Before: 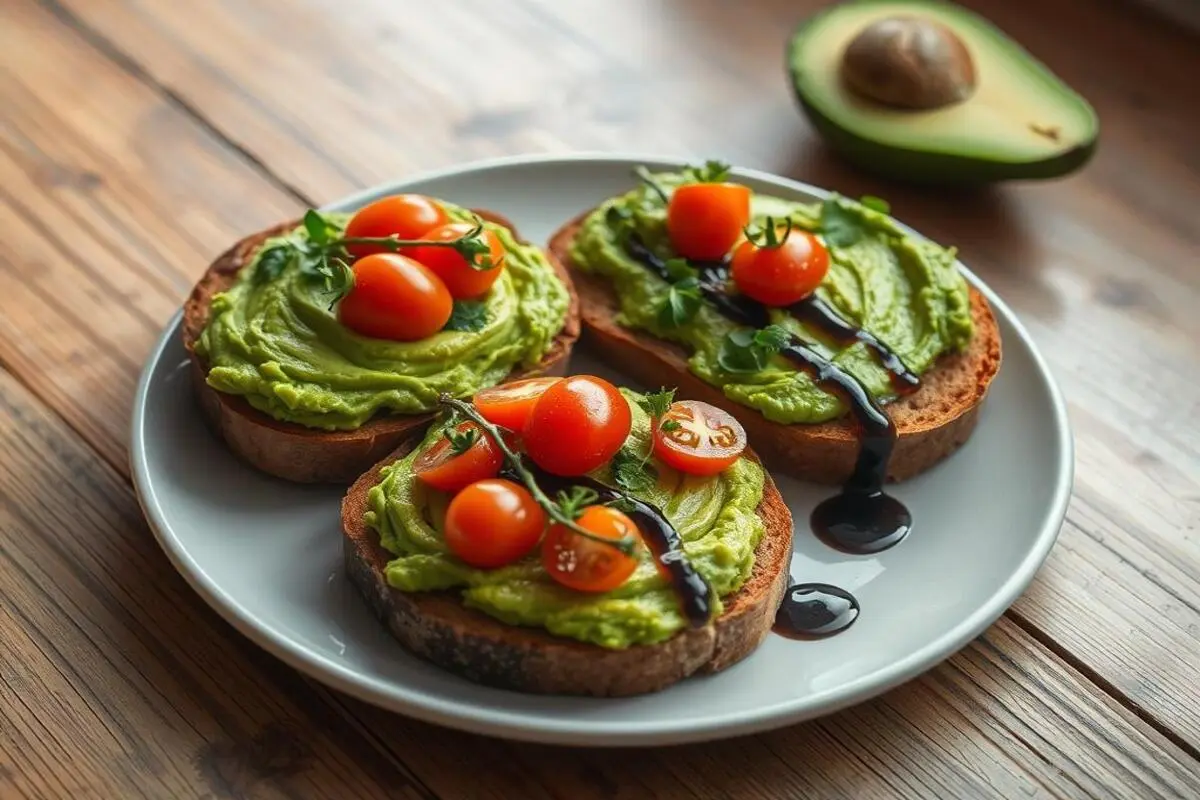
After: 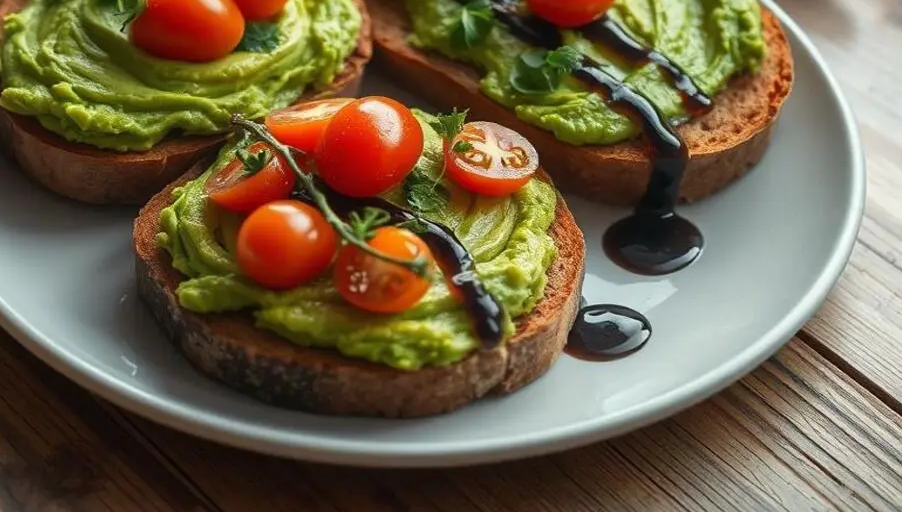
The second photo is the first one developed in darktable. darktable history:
crop and rotate: left 17.414%, top 34.963%, right 7.363%, bottom 0.92%
